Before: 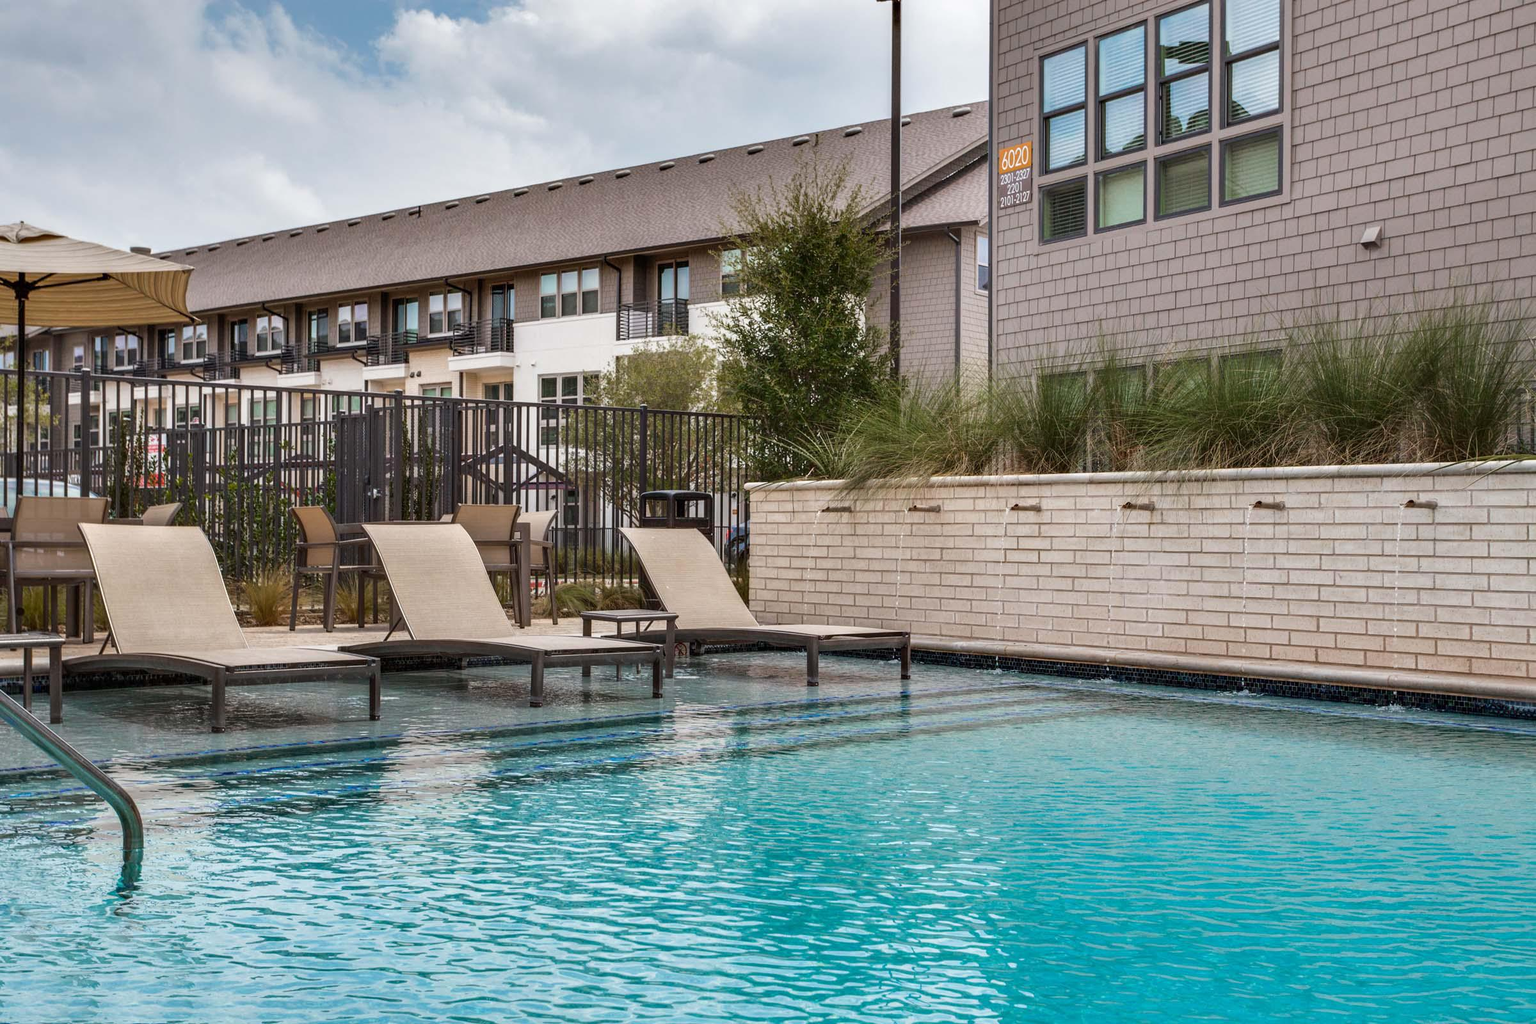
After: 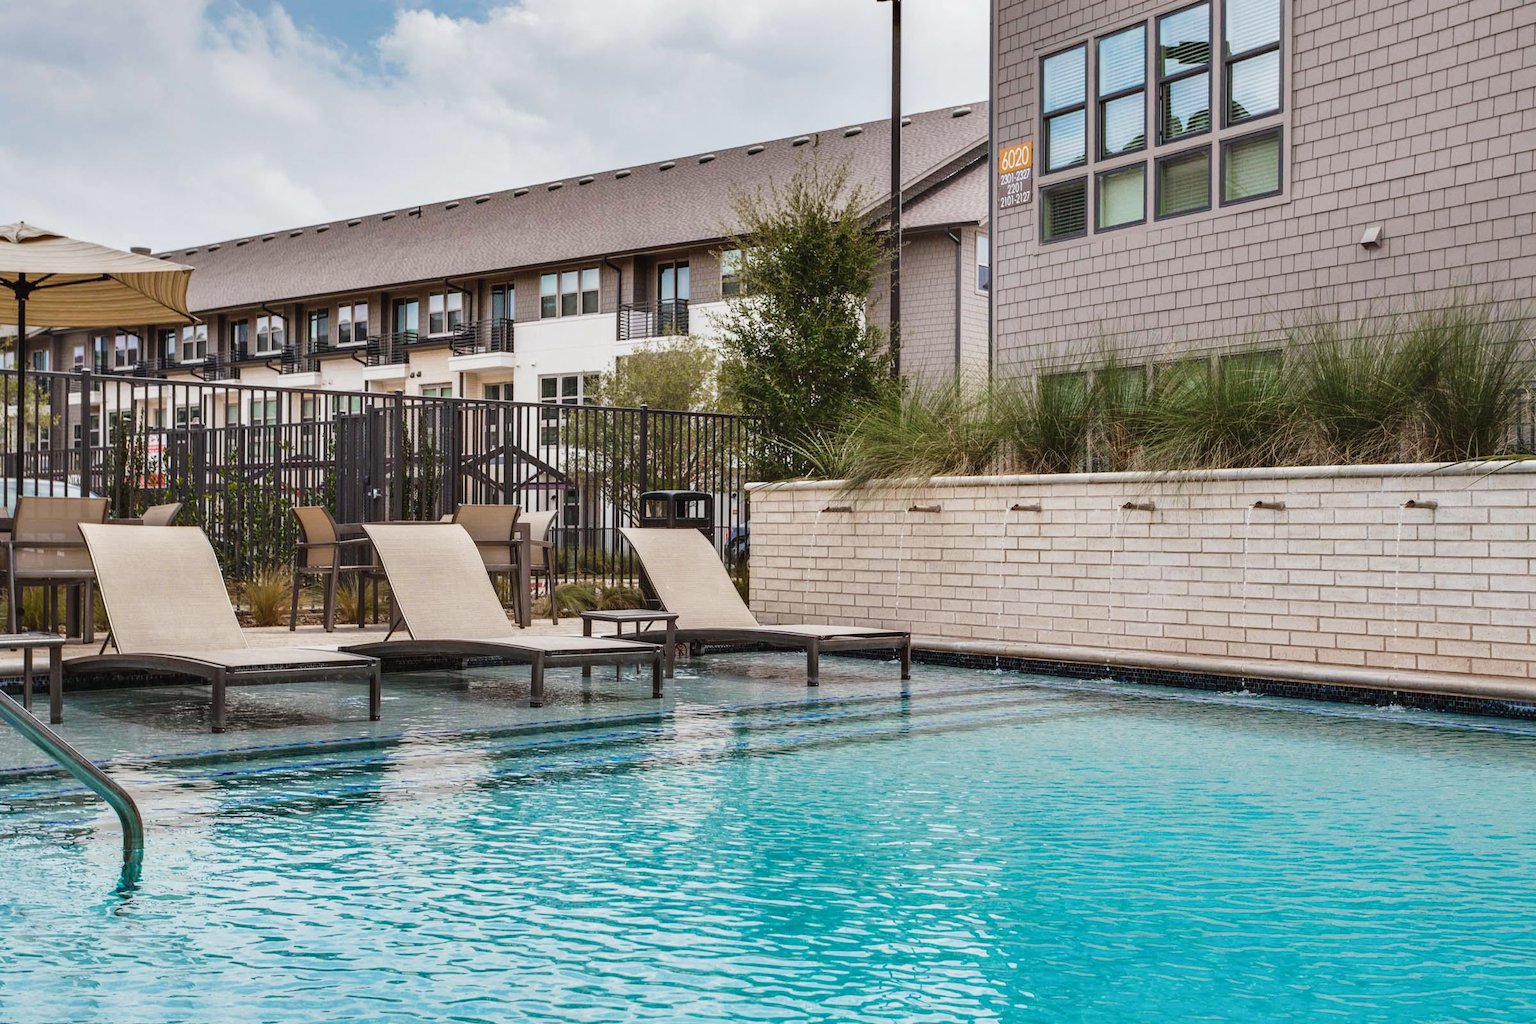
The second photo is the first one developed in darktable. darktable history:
color zones: curves: ch1 [(0, 0.469) (0.01, 0.469) (0.12, 0.446) (0.248, 0.469) (0.5, 0.5) (0.748, 0.5) (0.99, 0.469) (1, 0.469)]
tone curve: curves: ch0 [(0, 0.025) (0.15, 0.143) (0.452, 0.486) (0.751, 0.788) (1, 0.961)]; ch1 [(0, 0) (0.43, 0.408) (0.476, 0.469) (0.497, 0.507) (0.546, 0.571) (0.566, 0.607) (0.62, 0.657) (1, 1)]; ch2 [(0, 0) (0.386, 0.397) (0.505, 0.498) (0.547, 0.546) (0.579, 0.58) (1, 1)], preserve colors none
